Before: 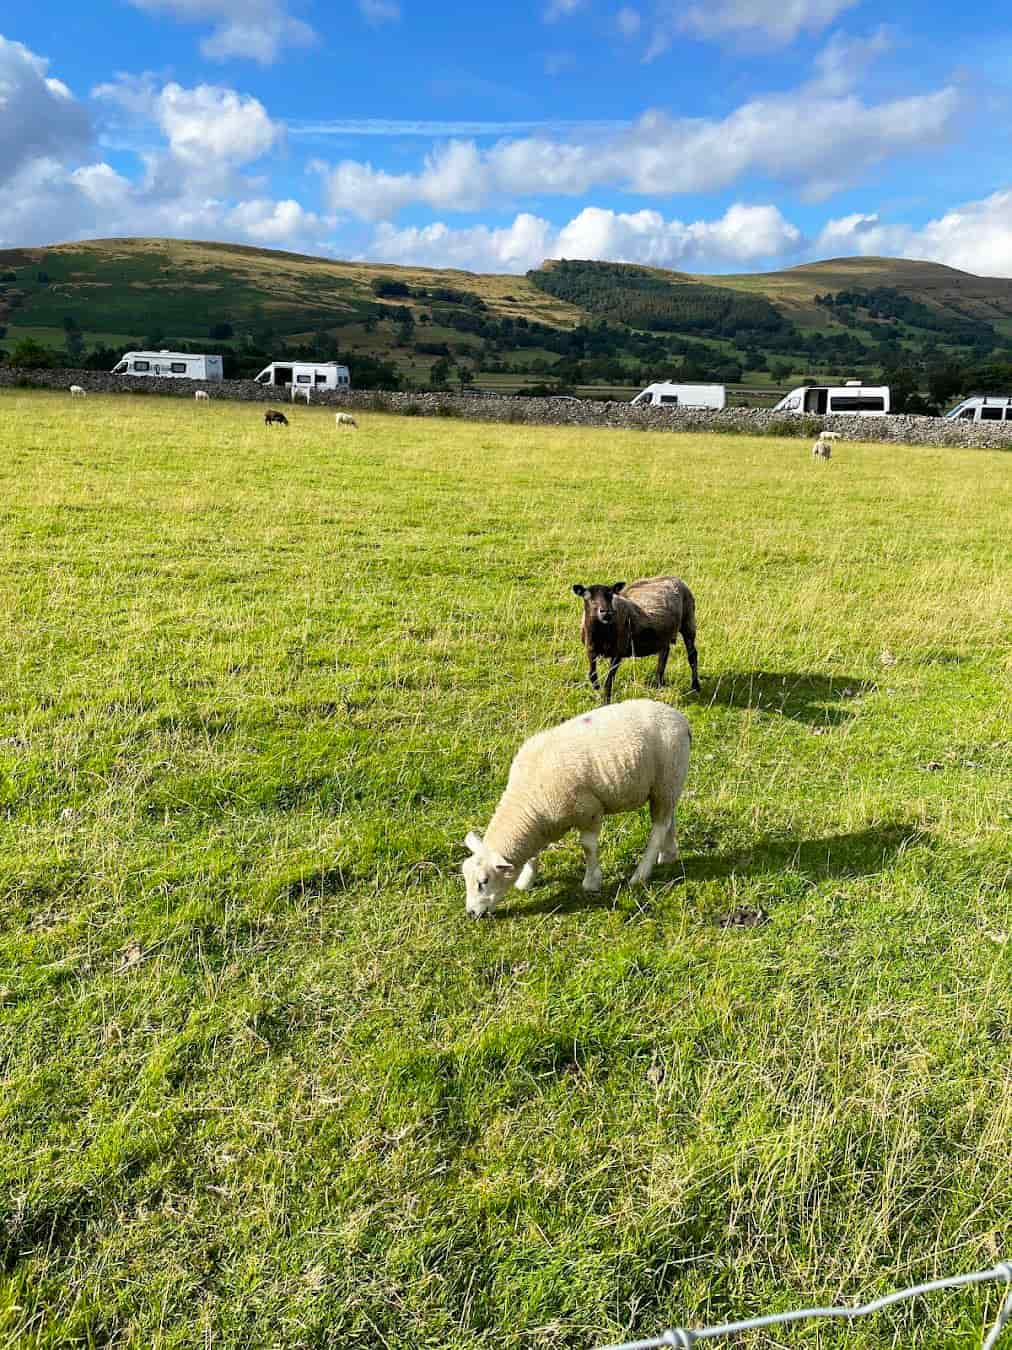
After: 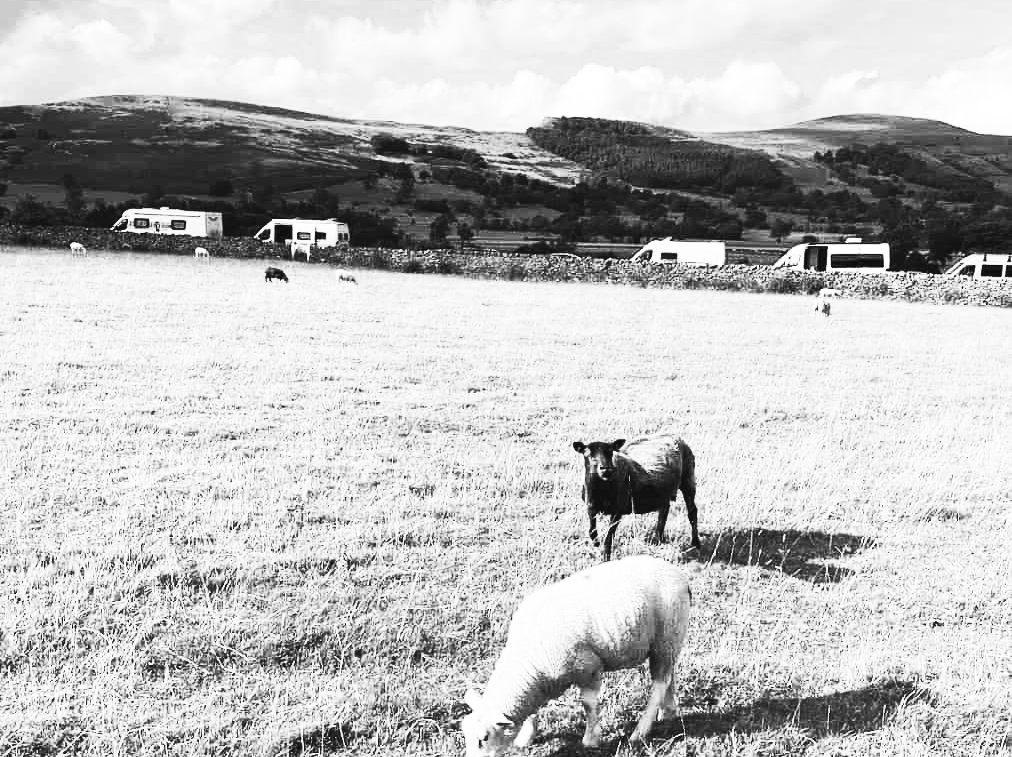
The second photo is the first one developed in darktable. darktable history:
contrast brightness saturation: contrast 0.53, brightness 0.47, saturation -1
tone curve: curves: ch0 [(0, 0.032) (0.181, 0.152) (0.751, 0.762) (1, 1)], color space Lab, linked channels, preserve colors none
crop and rotate: top 10.605%, bottom 33.274%
